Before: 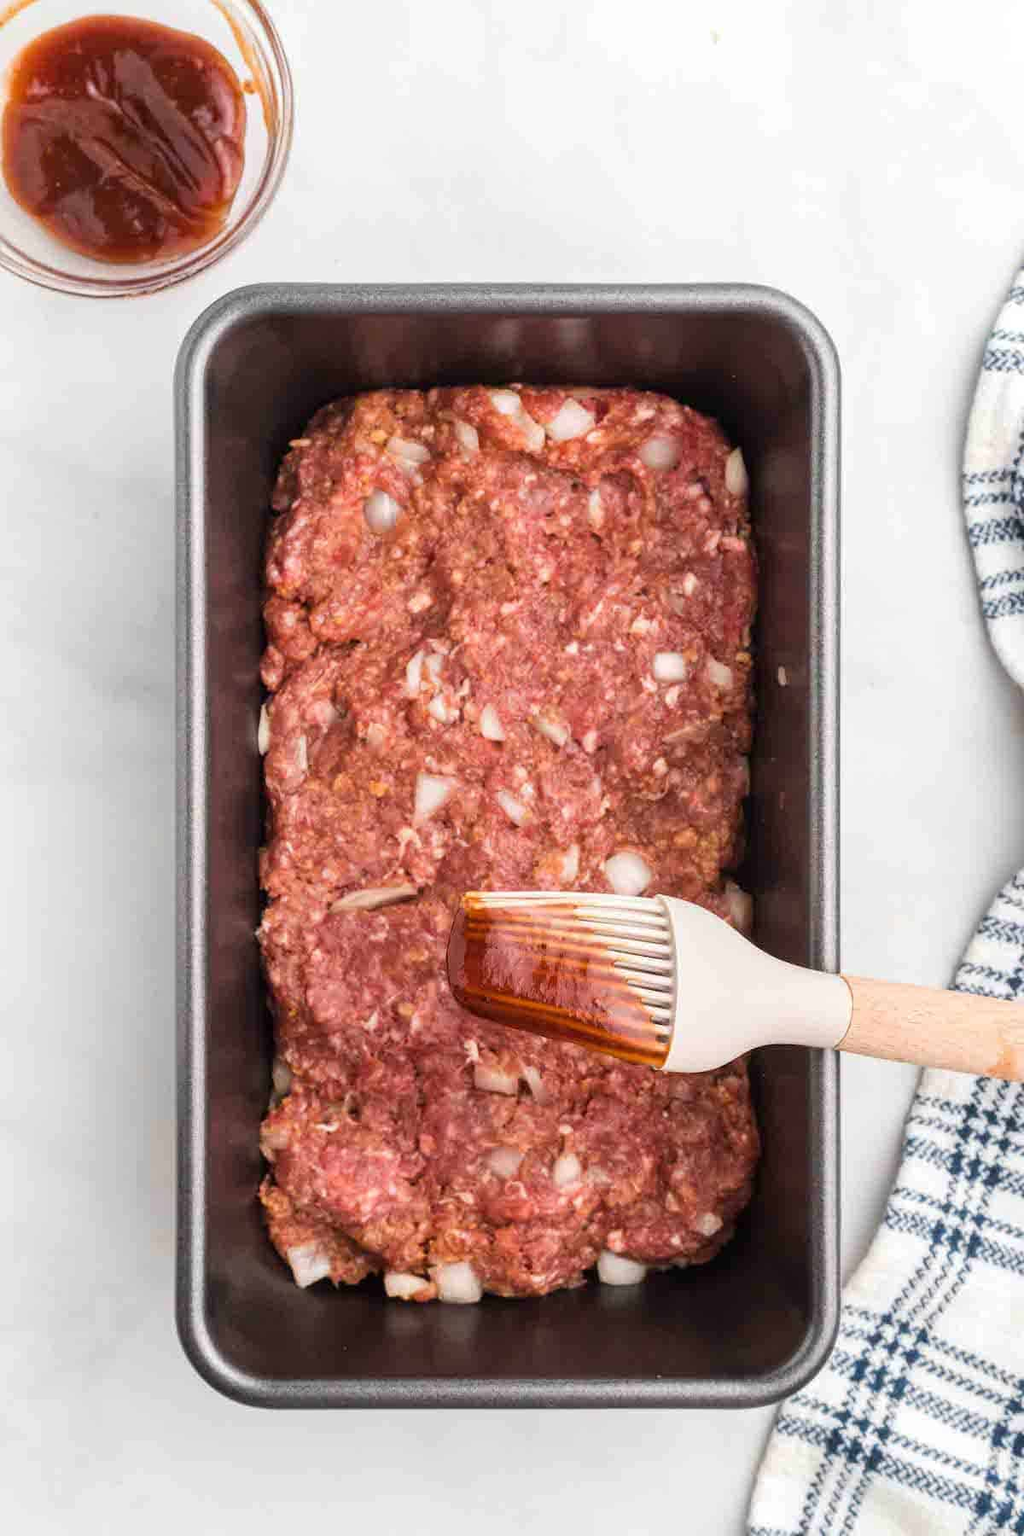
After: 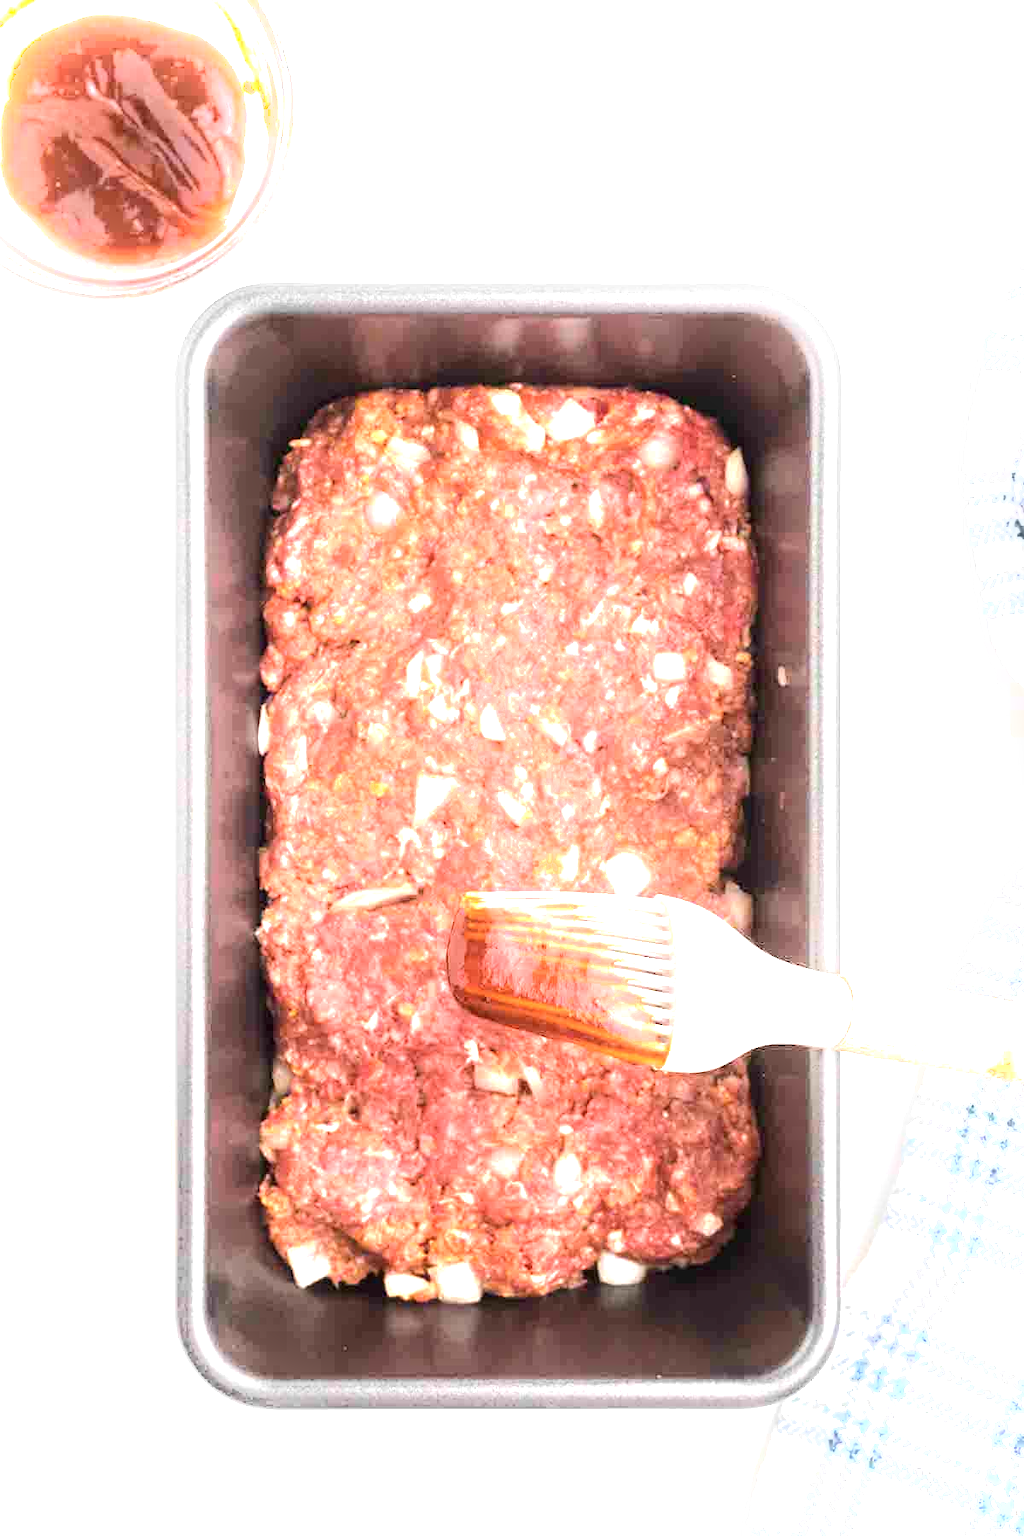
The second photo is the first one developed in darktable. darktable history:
exposure: black level correction 0, exposure 1.388 EV, compensate highlight preservation false
shadows and highlights: shadows -23.26, highlights 44.42, soften with gaussian
